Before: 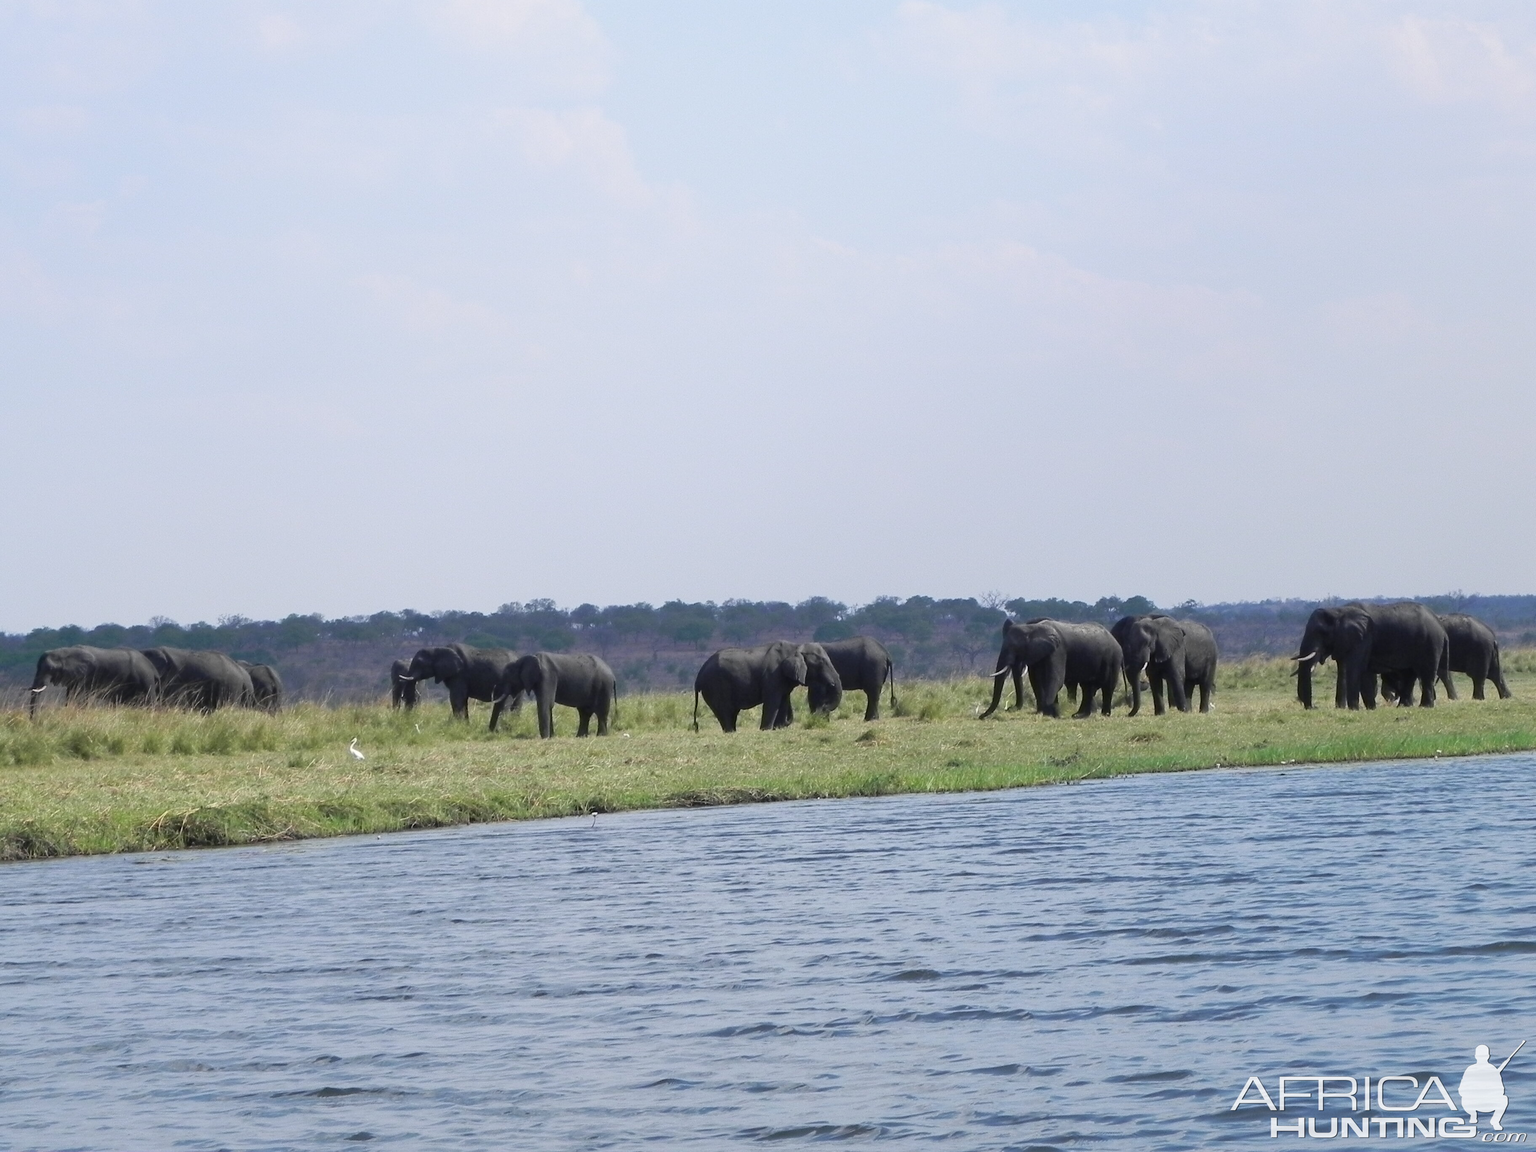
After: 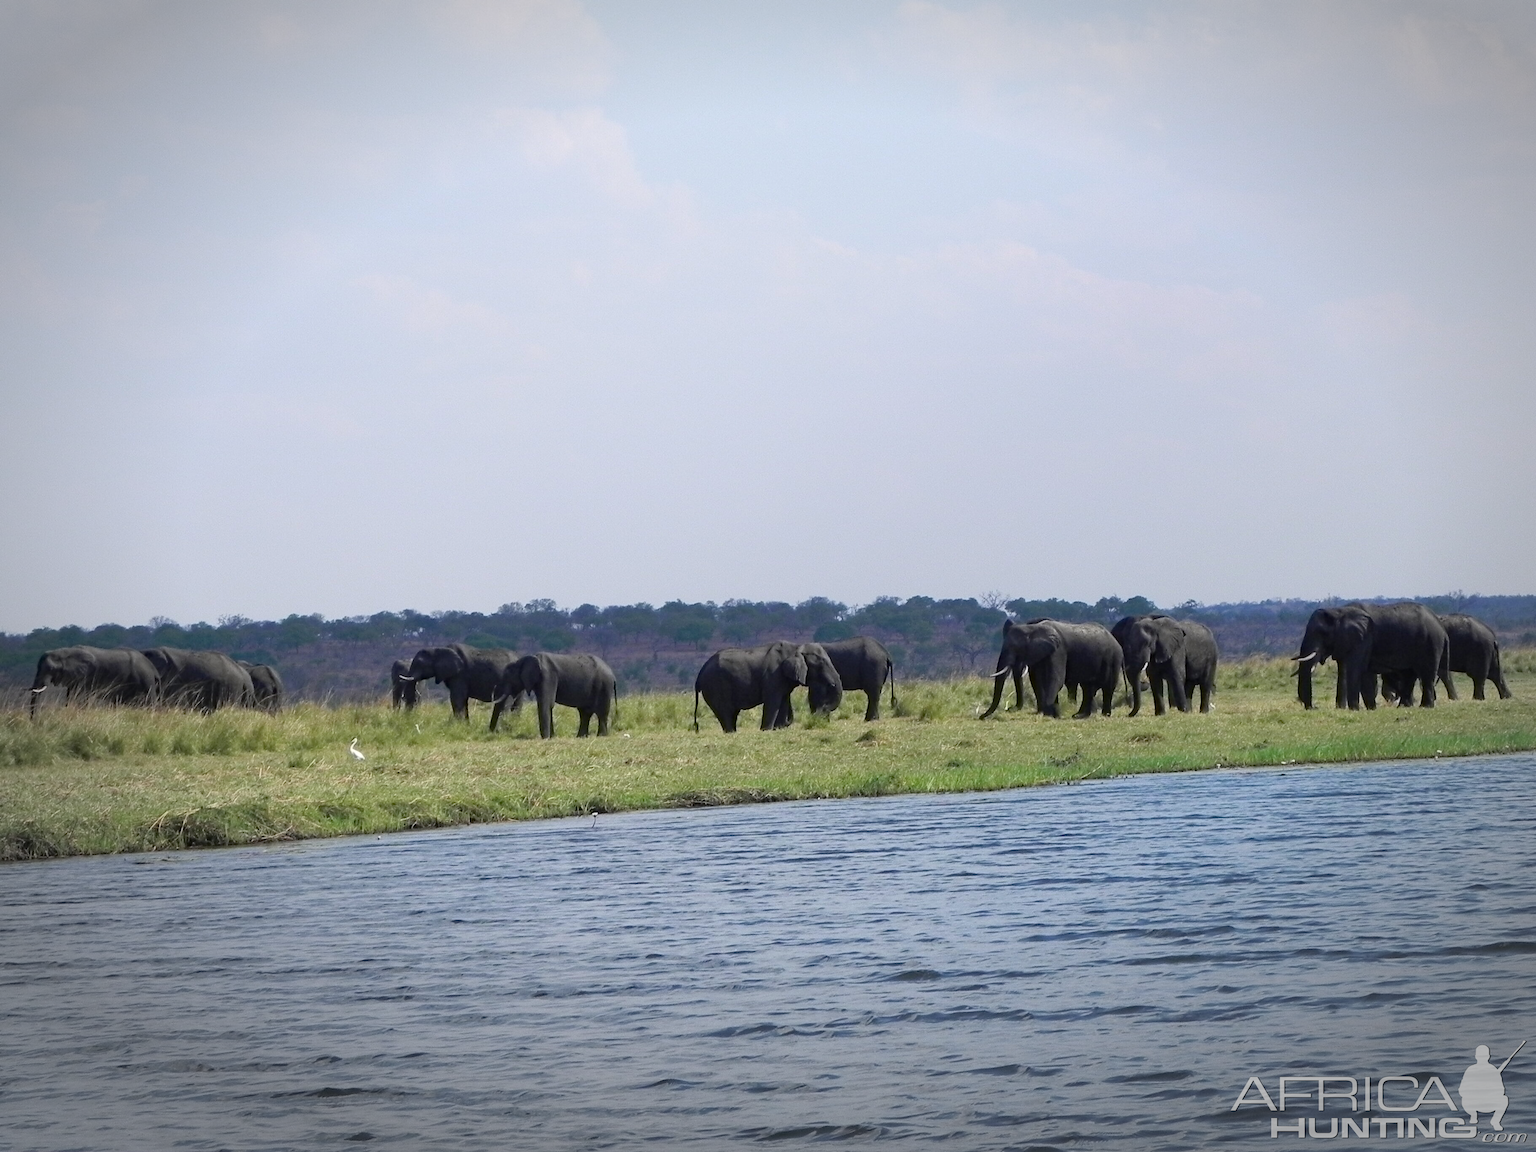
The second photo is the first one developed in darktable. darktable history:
haze removal: strength 0.295, distance 0.25, compatibility mode true, adaptive false
vignetting: fall-off start 79.53%, center (0.035, -0.09), width/height ratio 1.326
